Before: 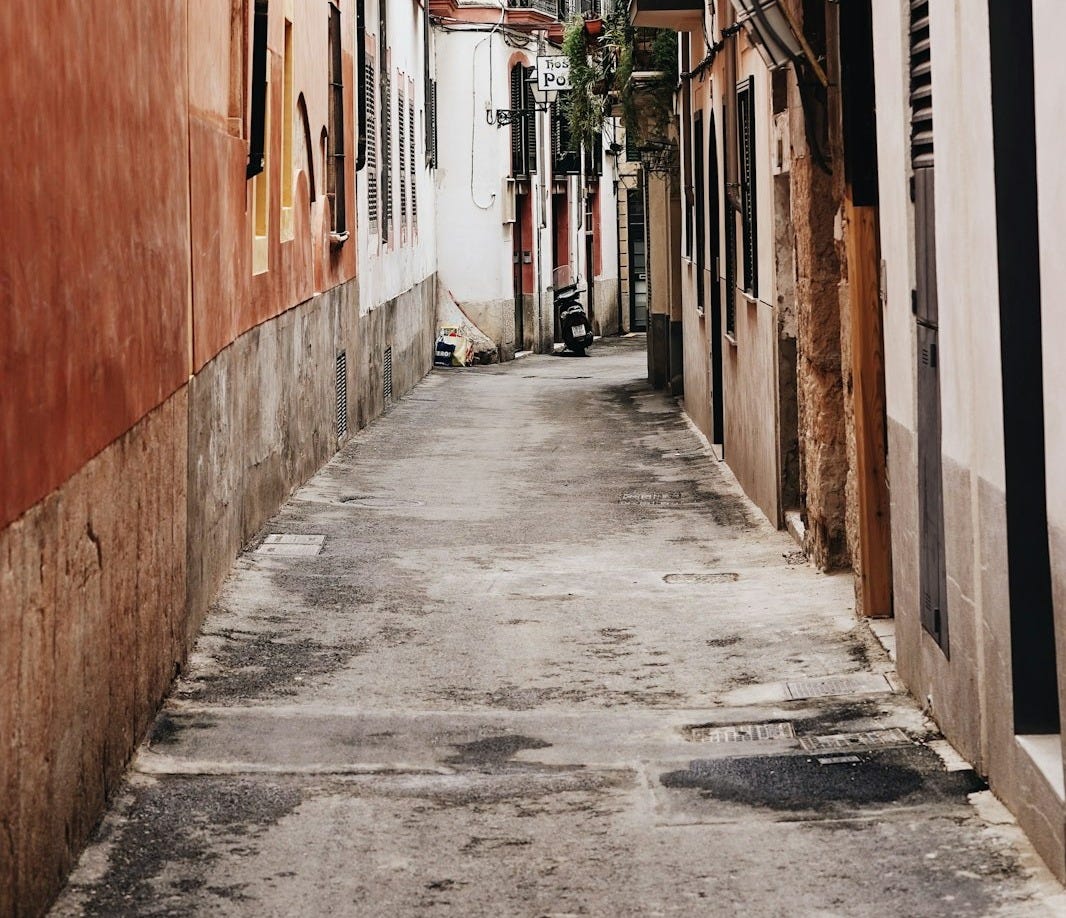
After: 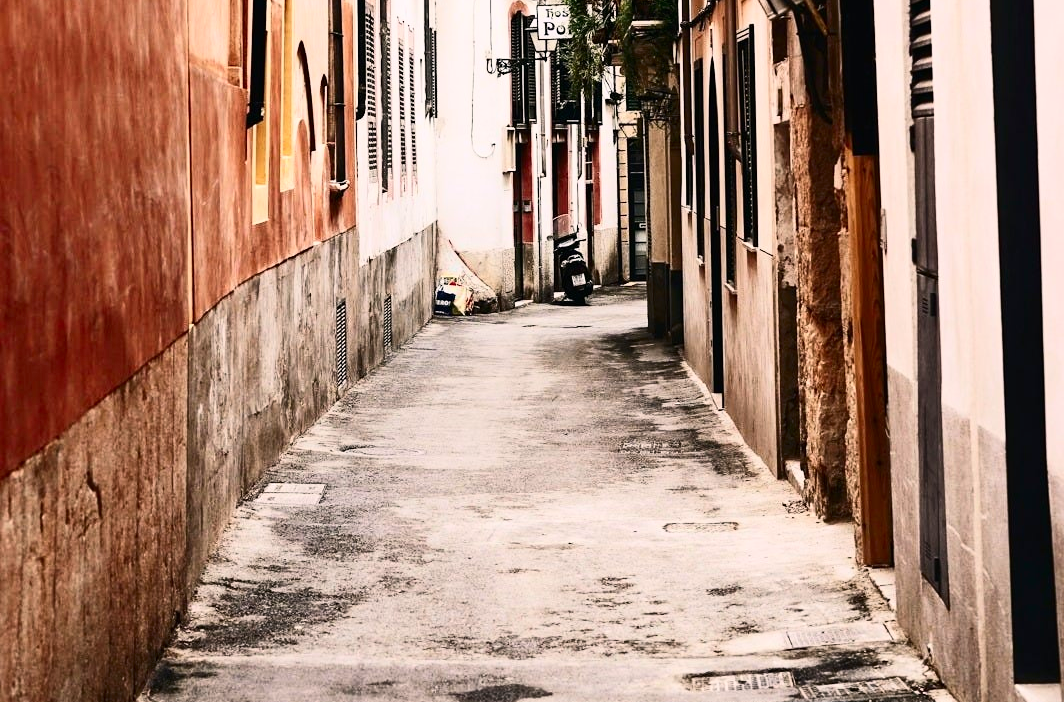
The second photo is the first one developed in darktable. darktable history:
contrast brightness saturation: contrast 0.376, brightness 0.1
color correction: highlights a* 3.42, highlights b* 1.8, saturation 1.2
crop: top 5.59%, bottom 17.653%
